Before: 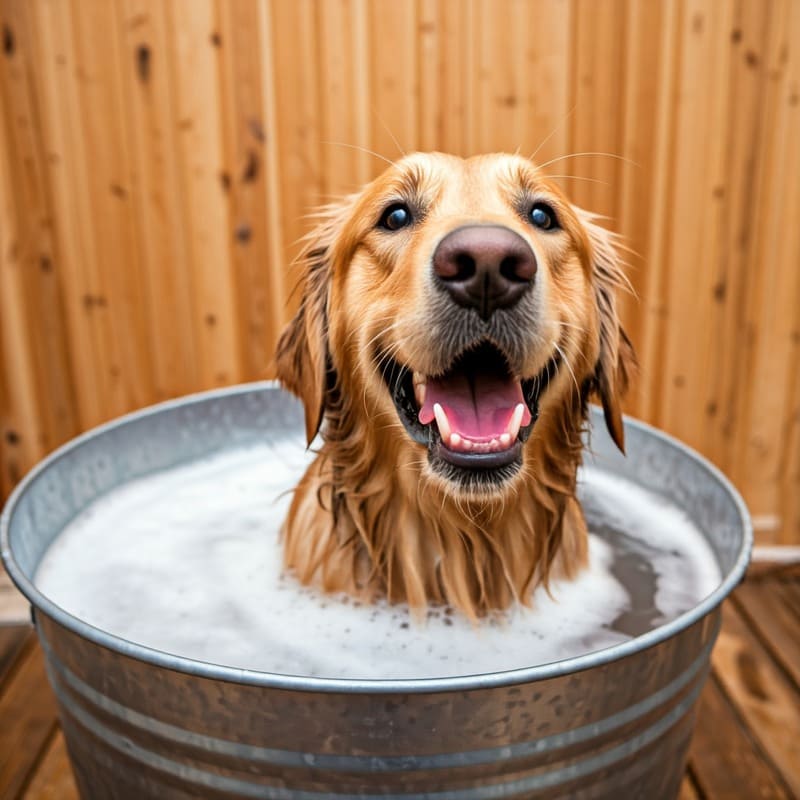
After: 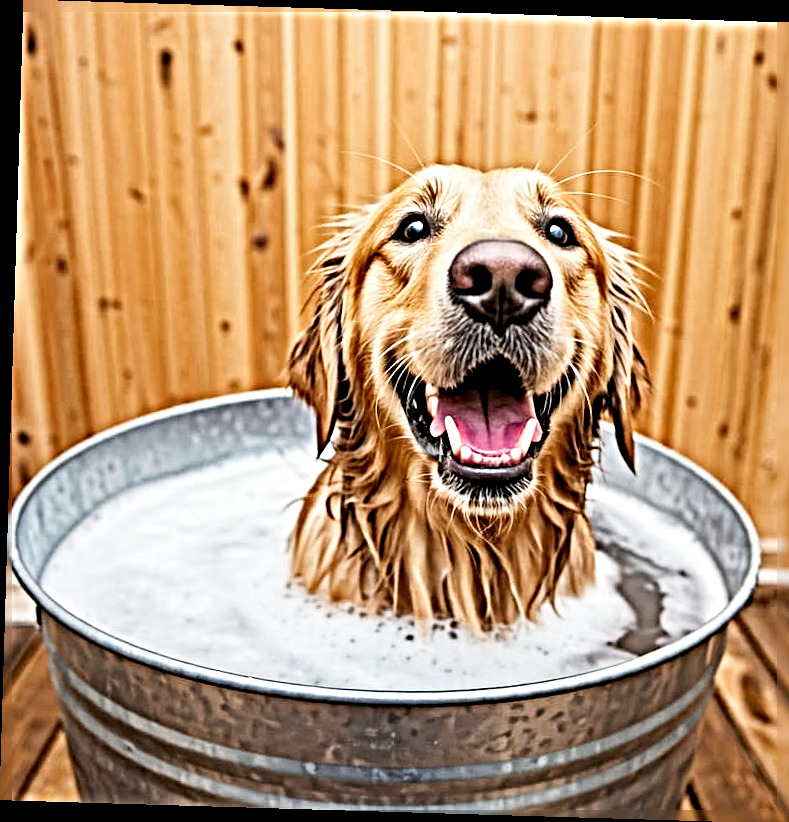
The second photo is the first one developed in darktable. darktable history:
sharpen: radius 6.3, amount 1.8, threshold 0
rotate and perspective: rotation 1.72°, automatic cropping off
crop: right 4.126%, bottom 0.031%
base curve: curves: ch0 [(0, 0) (0.204, 0.334) (0.55, 0.733) (1, 1)], preserve colors none
shadows and highlights: shadows 32, highlights -32, soften with gaussian
